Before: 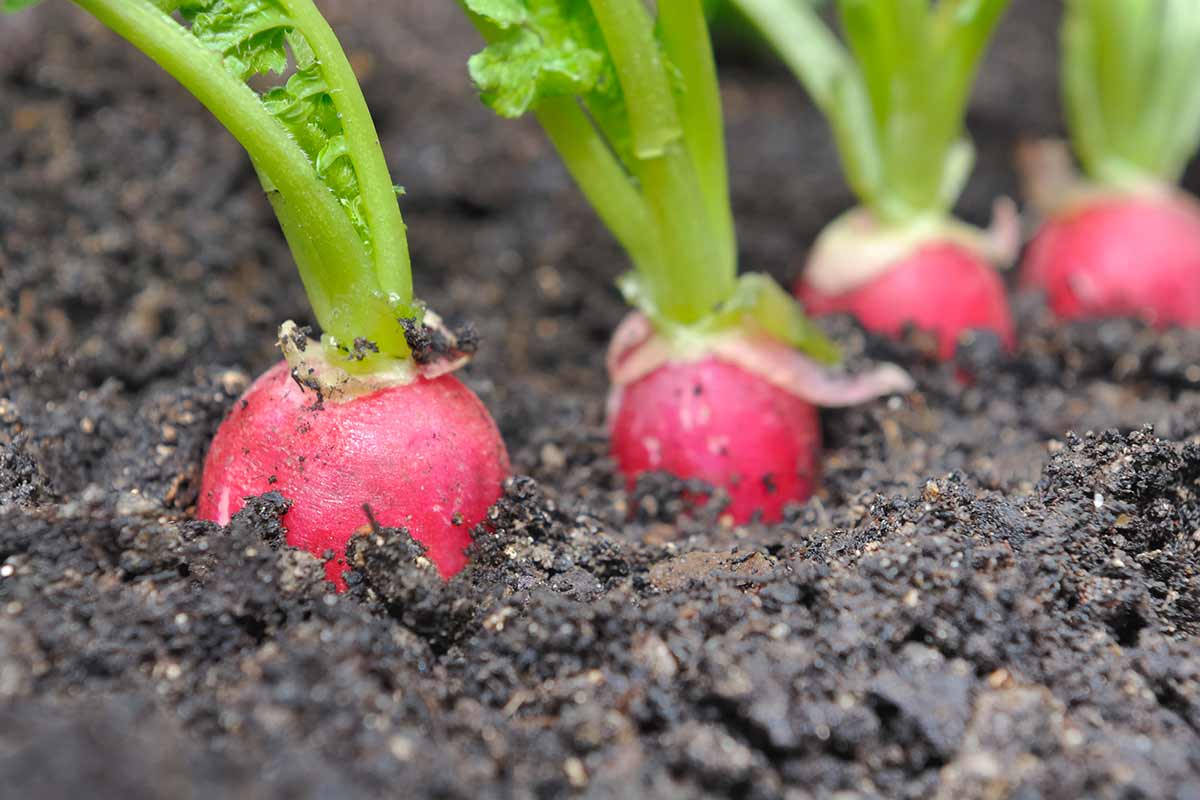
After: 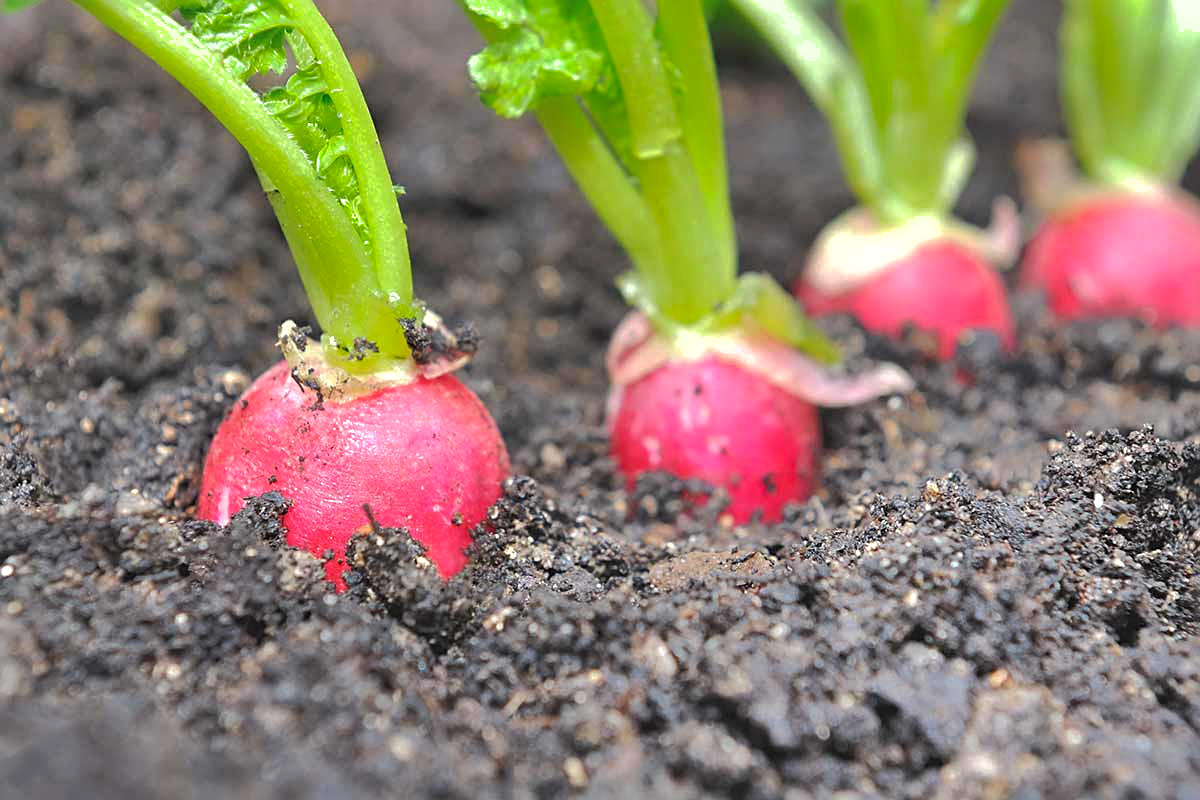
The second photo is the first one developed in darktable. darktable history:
shadows and highlights: shadows 40, highlights -60
exposure: black level correction -0.002, exposure 0.54 EV, compensate highlight preservation false
sharpen: radius 2.529, amount 0.323
